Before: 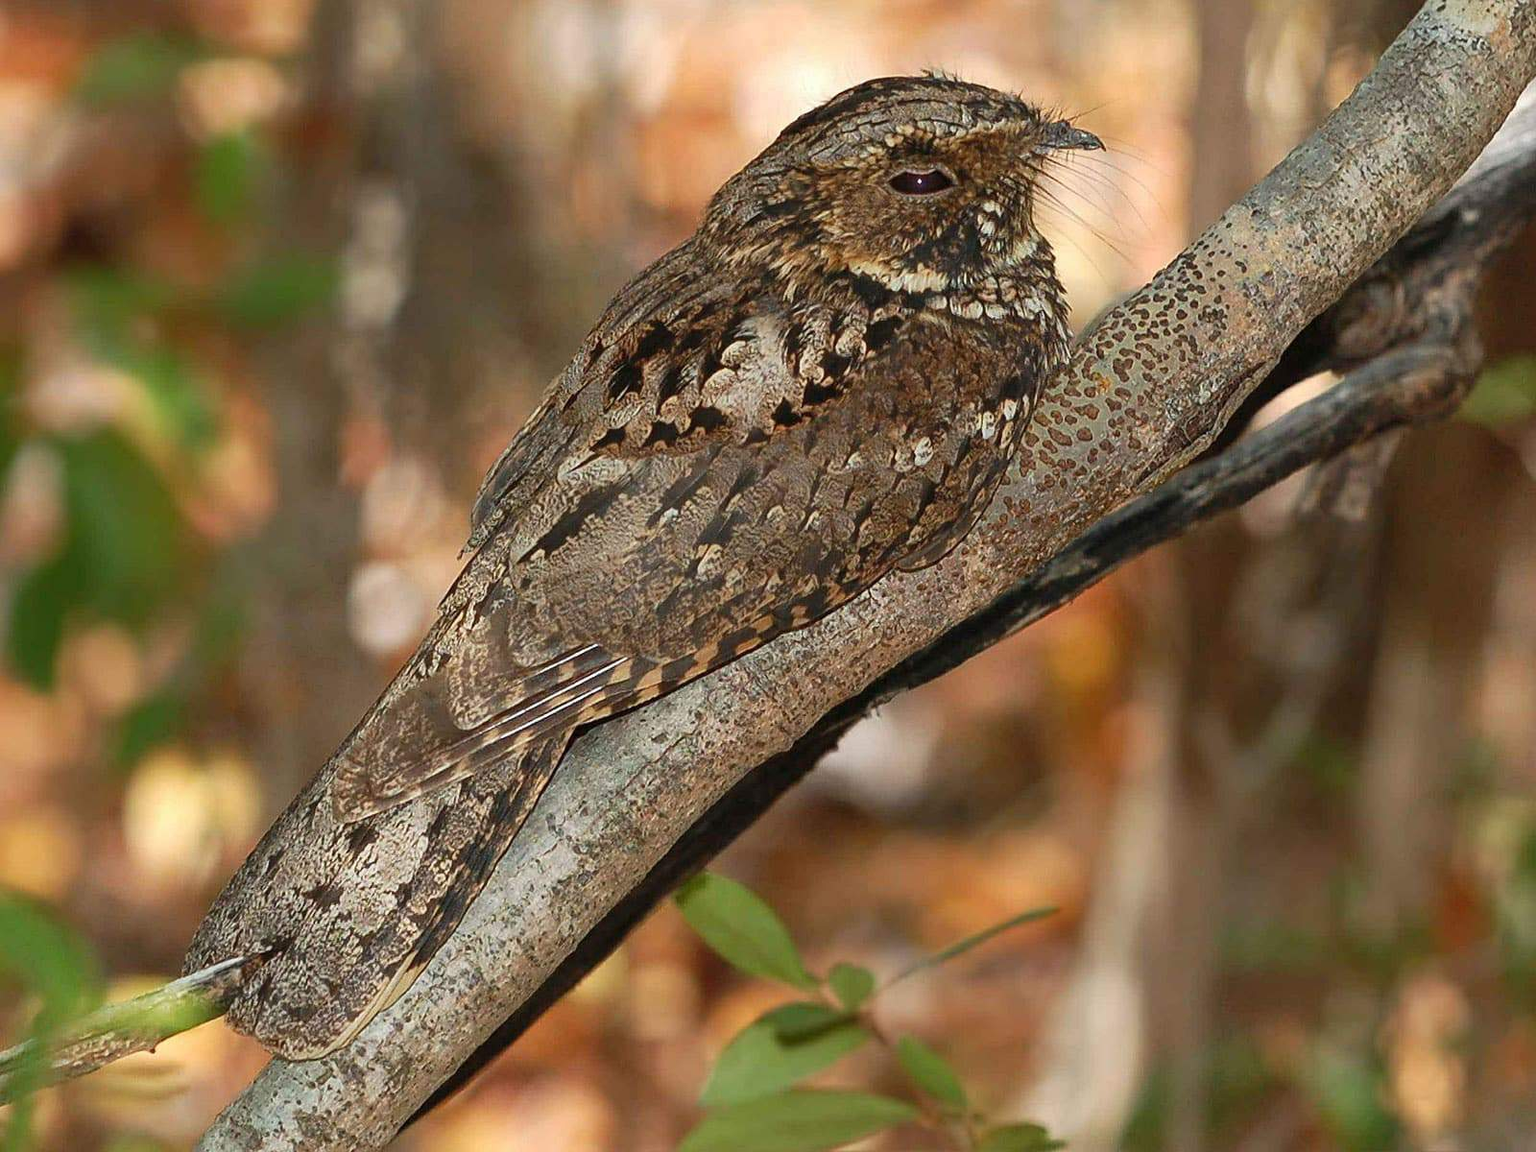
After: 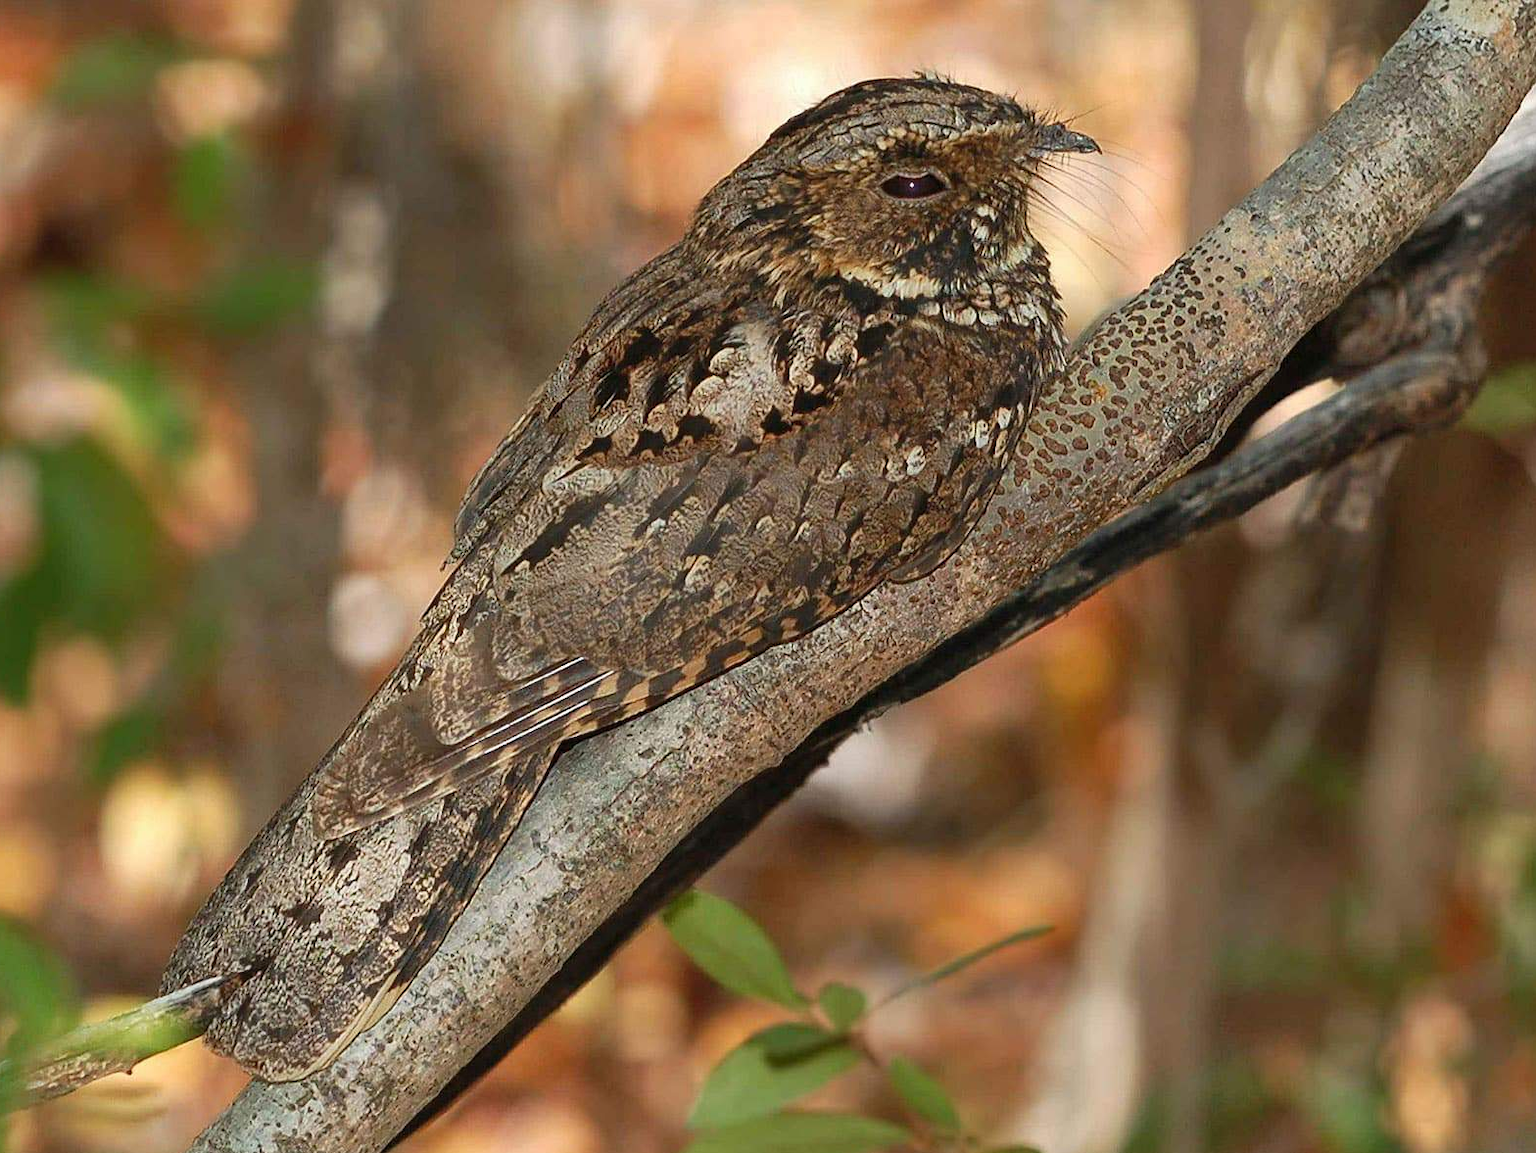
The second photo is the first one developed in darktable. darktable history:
crop: left 1.706%, right 0.286%, bottom 1.794%
